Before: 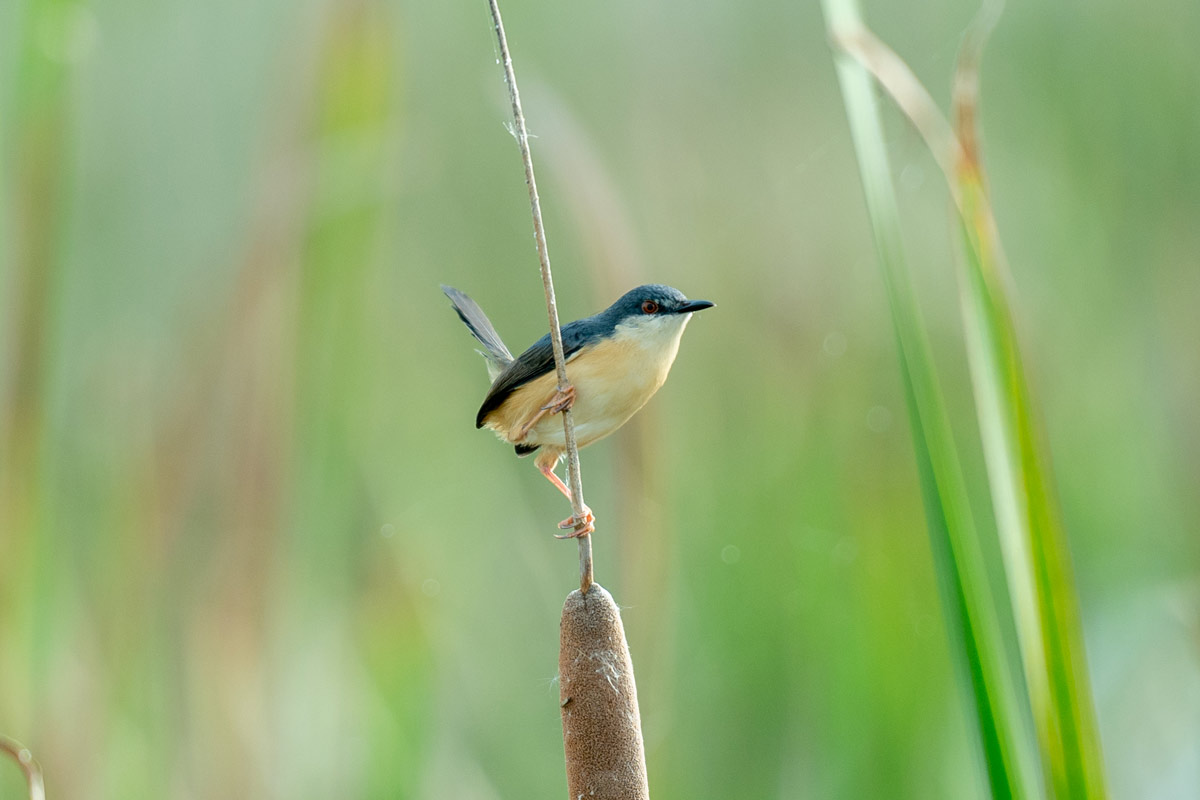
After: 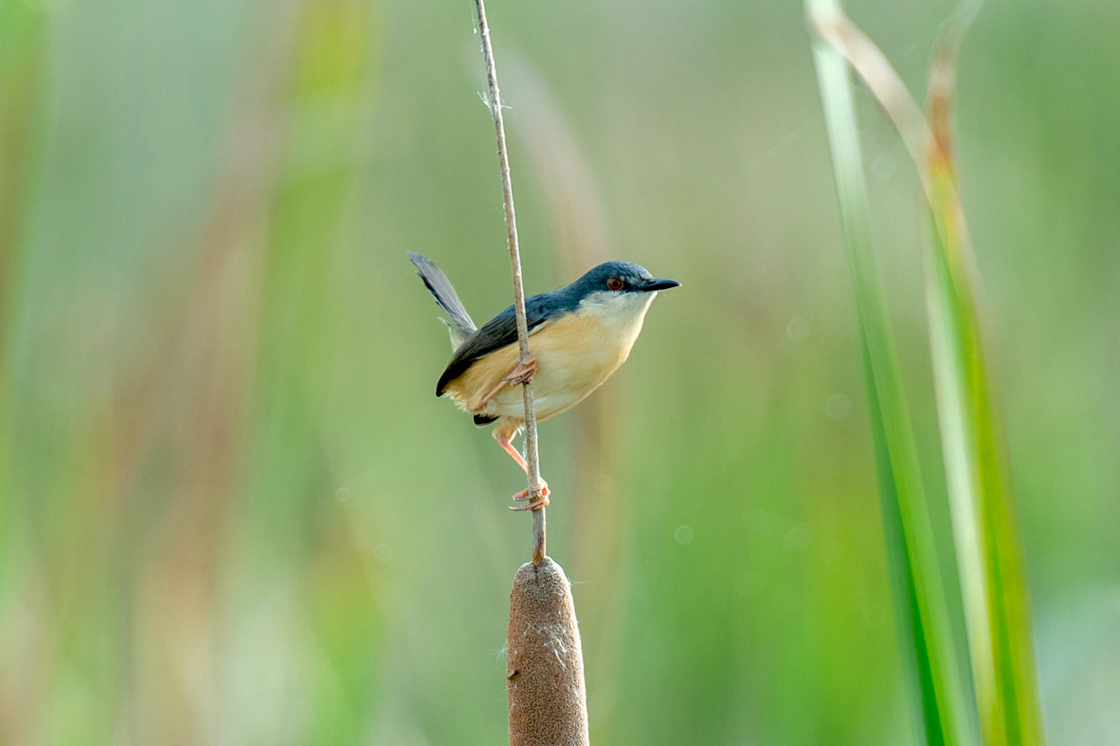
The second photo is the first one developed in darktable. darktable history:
crop and rotate: angle -2.77°
haze removal: compatibility mode true, adaptive false
